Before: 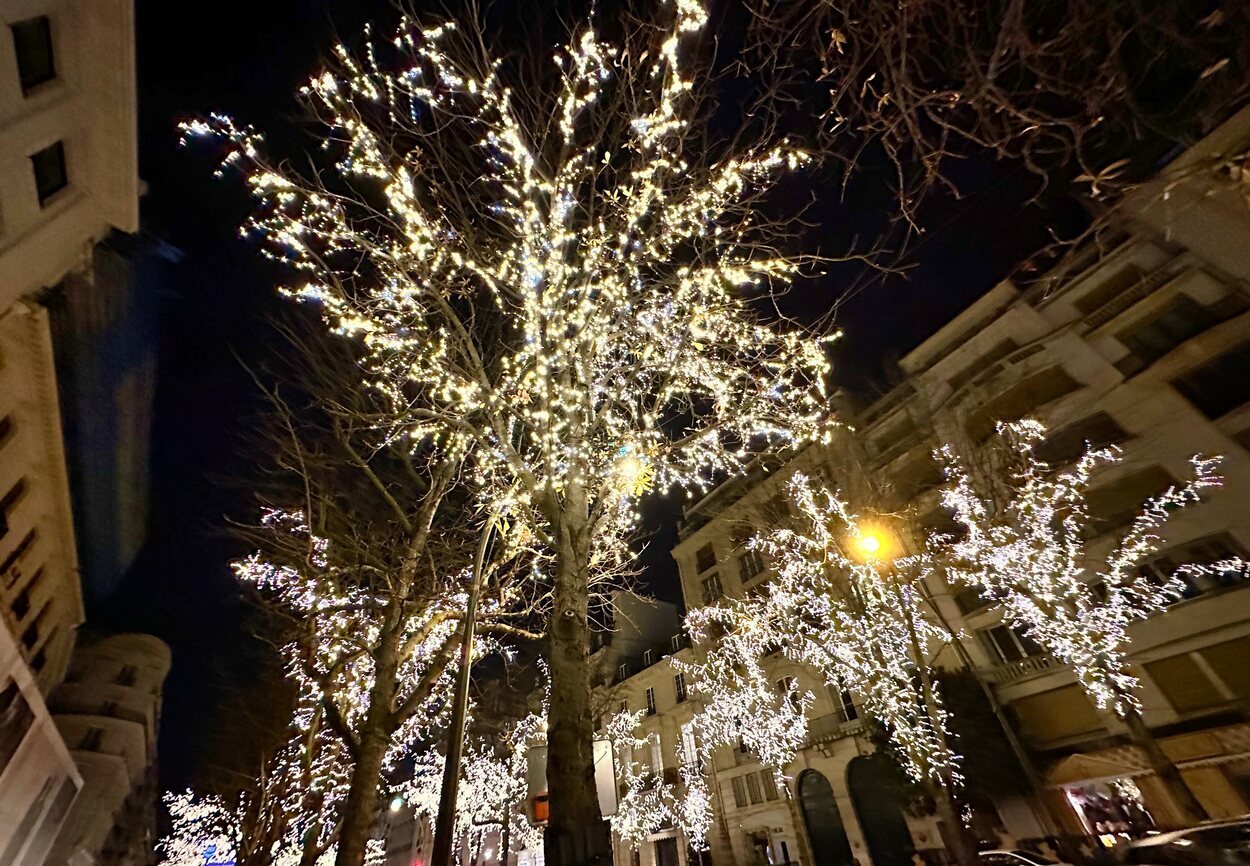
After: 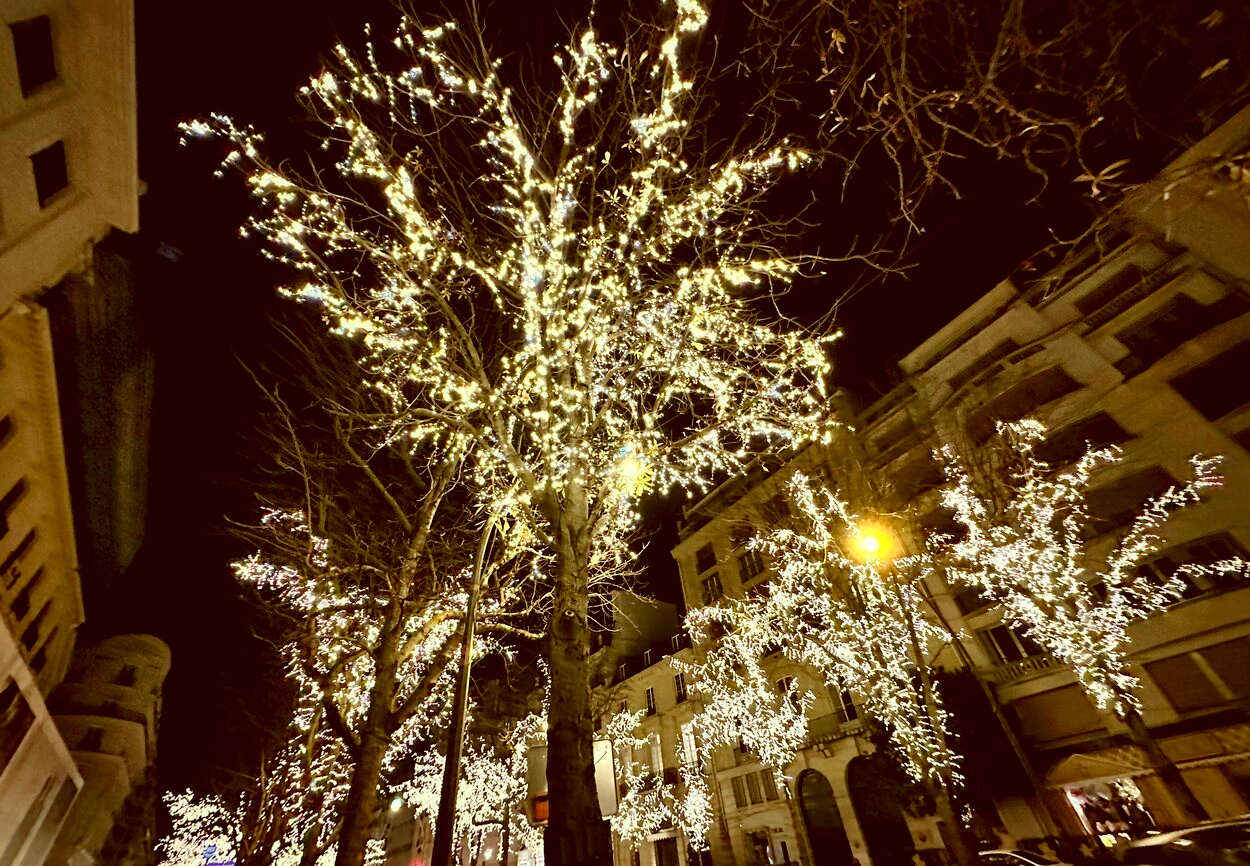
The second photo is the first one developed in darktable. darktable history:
color correction: highlights a* -5.94, highlights b* 9.48, shadows a* 10.12, shadows b* 23.94
local contrast: mode bilateral grid, contrast 25, coarseness 60, detail 151%, midtone range 0.2
